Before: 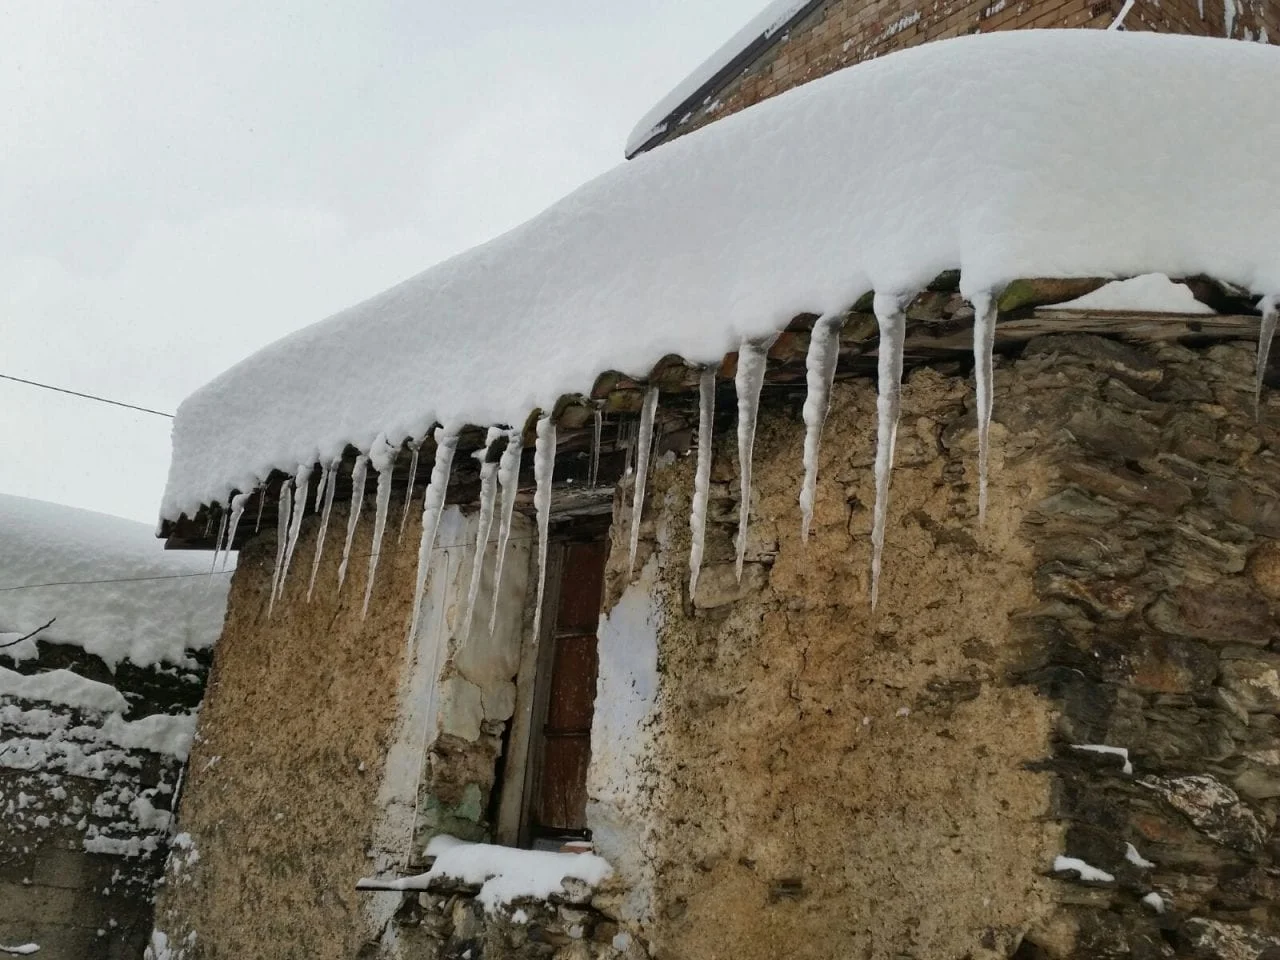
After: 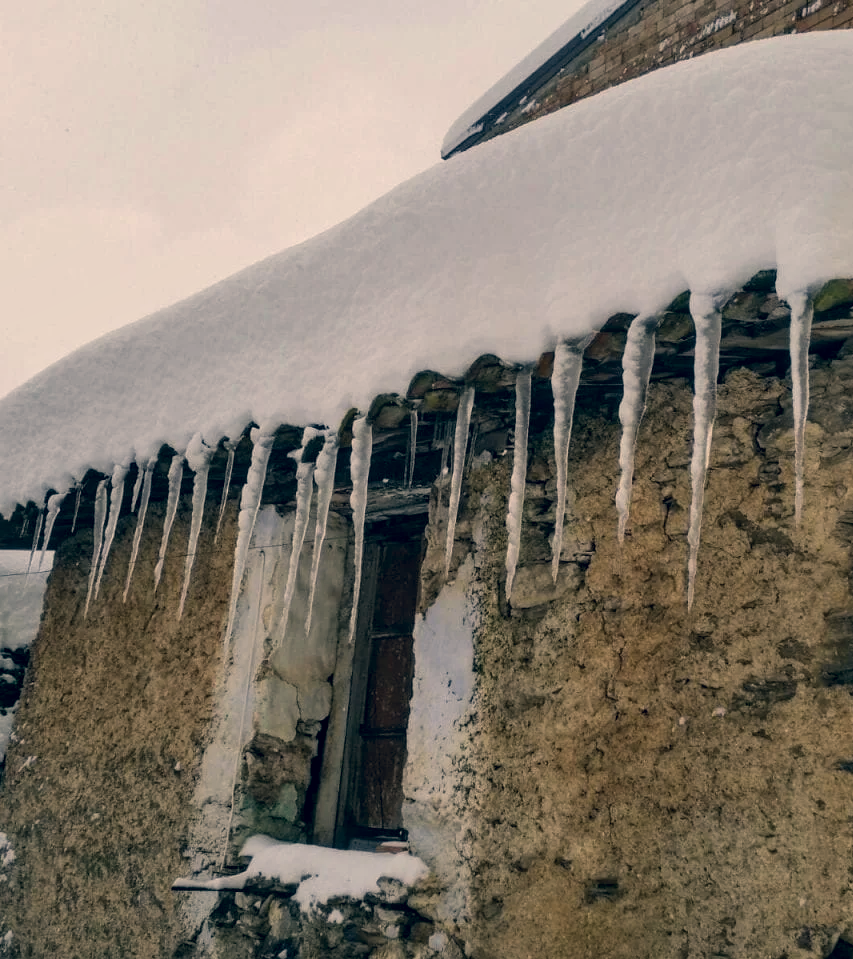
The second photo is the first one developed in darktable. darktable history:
exposure: exposure -0.177 EV, compensate highlight preservation false
crop and rotate: left 14.385%, right 18.948%
color correction: highlights a* 10.32, highlights b* 14.66, shadows a* -9.59, shadows b* -15.02
local contrast: detail 130%
